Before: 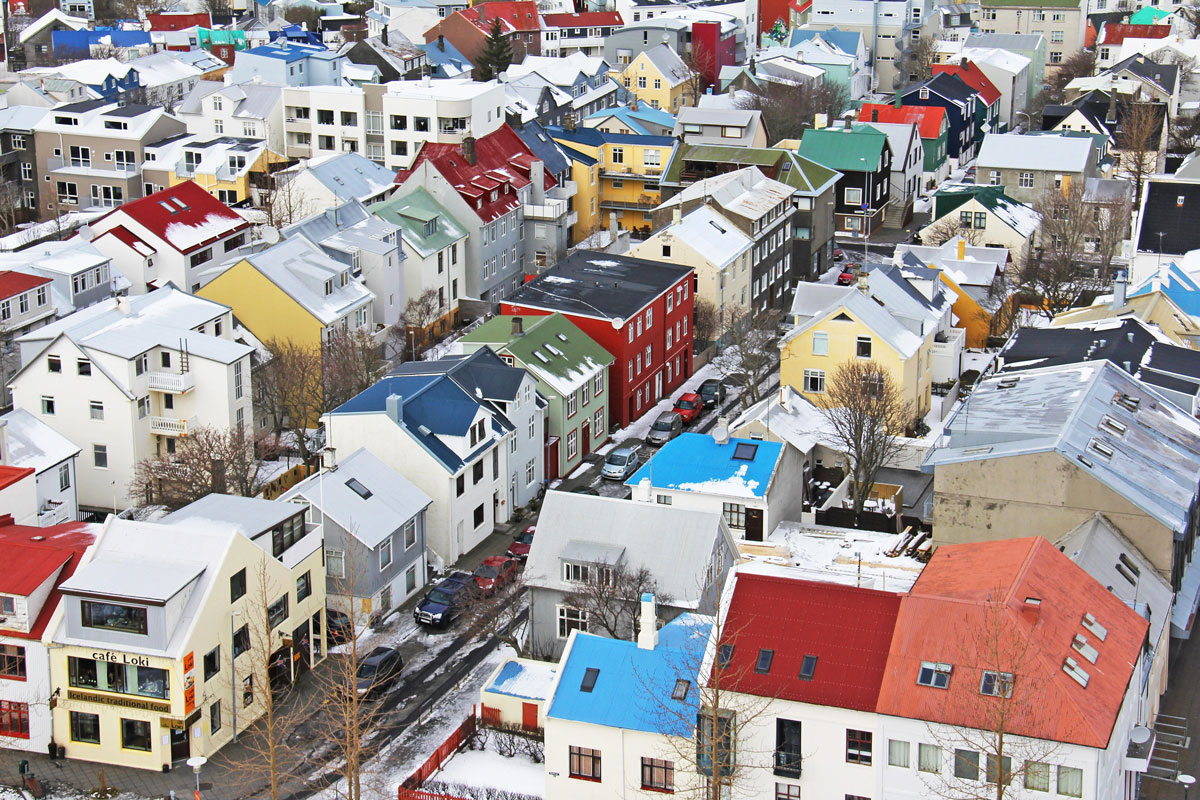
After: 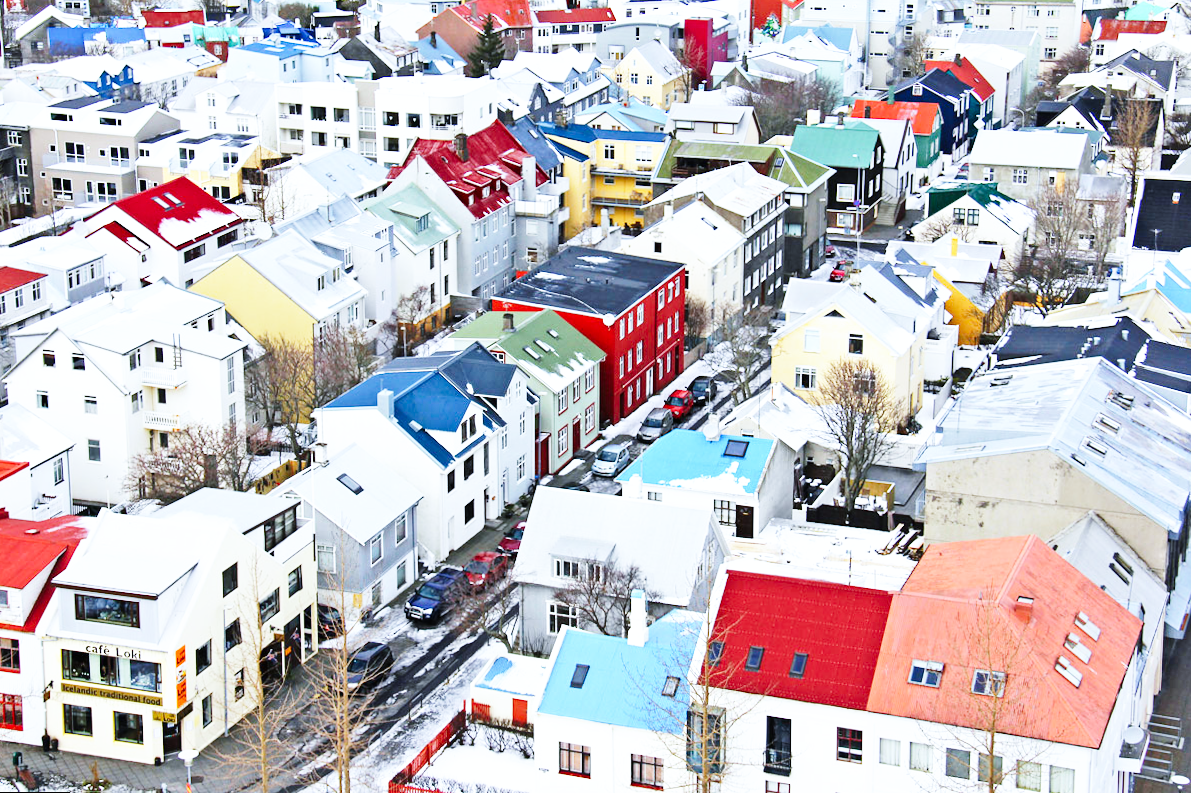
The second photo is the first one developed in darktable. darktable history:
rotate and perspective: rotation 0.192°, lens shift (horizontal) -0.015, crop left 0.005, crop right 0.996, crop top 0.006, crop bottom 0.99
white balance: red 0.924, blue 1.095
base curve: curves: ch0 [(0, 0.003) (0.001, 0.002) (0.006, 0.004) (0.02, 0.022) (0.048, 0.086) (0.094, 0.234) (0.162, 0.431) (0.258, 0.629) (0.385, 0.8) (0.548, 0.918) (0.751, 0.988) (1, 1)], preserve colors none
contrast brightness saturation: contrast 0.03, brightness -0.04
